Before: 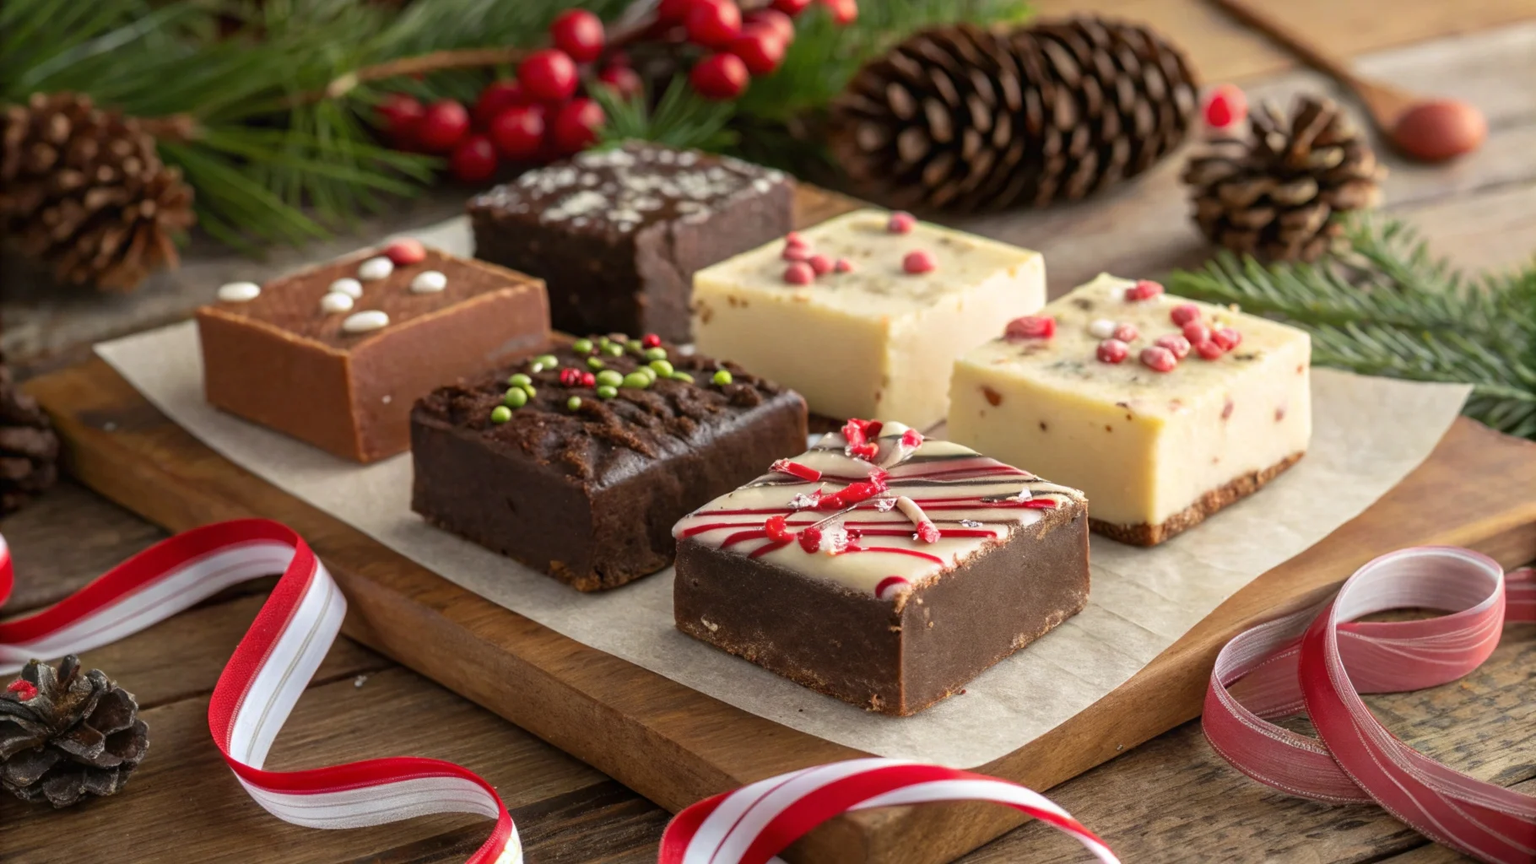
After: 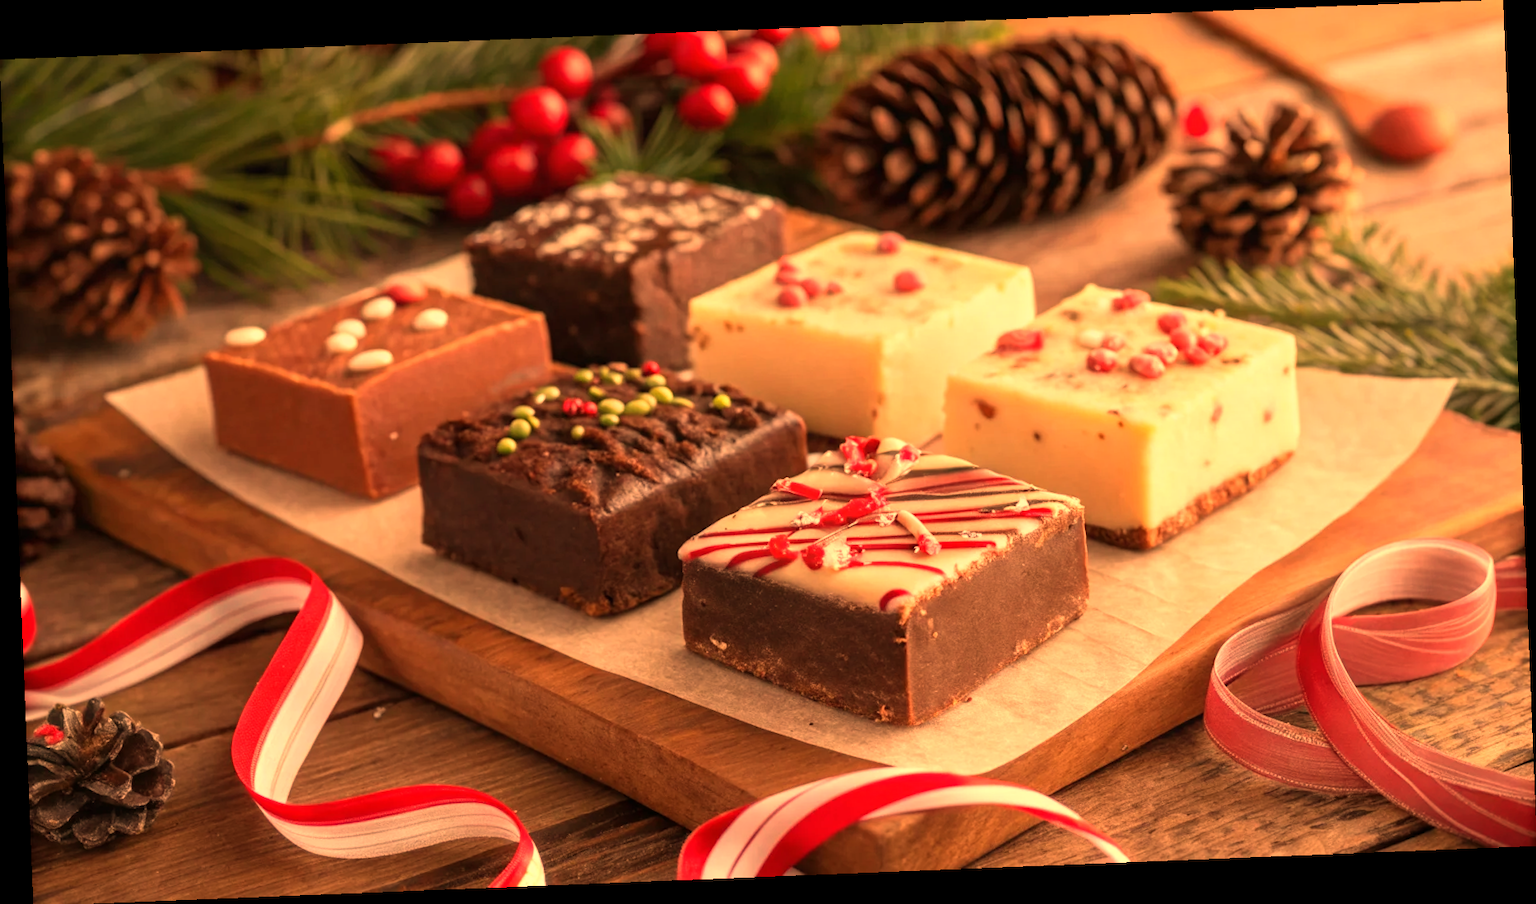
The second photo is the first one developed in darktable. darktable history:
white balance: red 1.467, blue 0.684
rotate and perspective: rotation -2.29°, automatic cropping off
